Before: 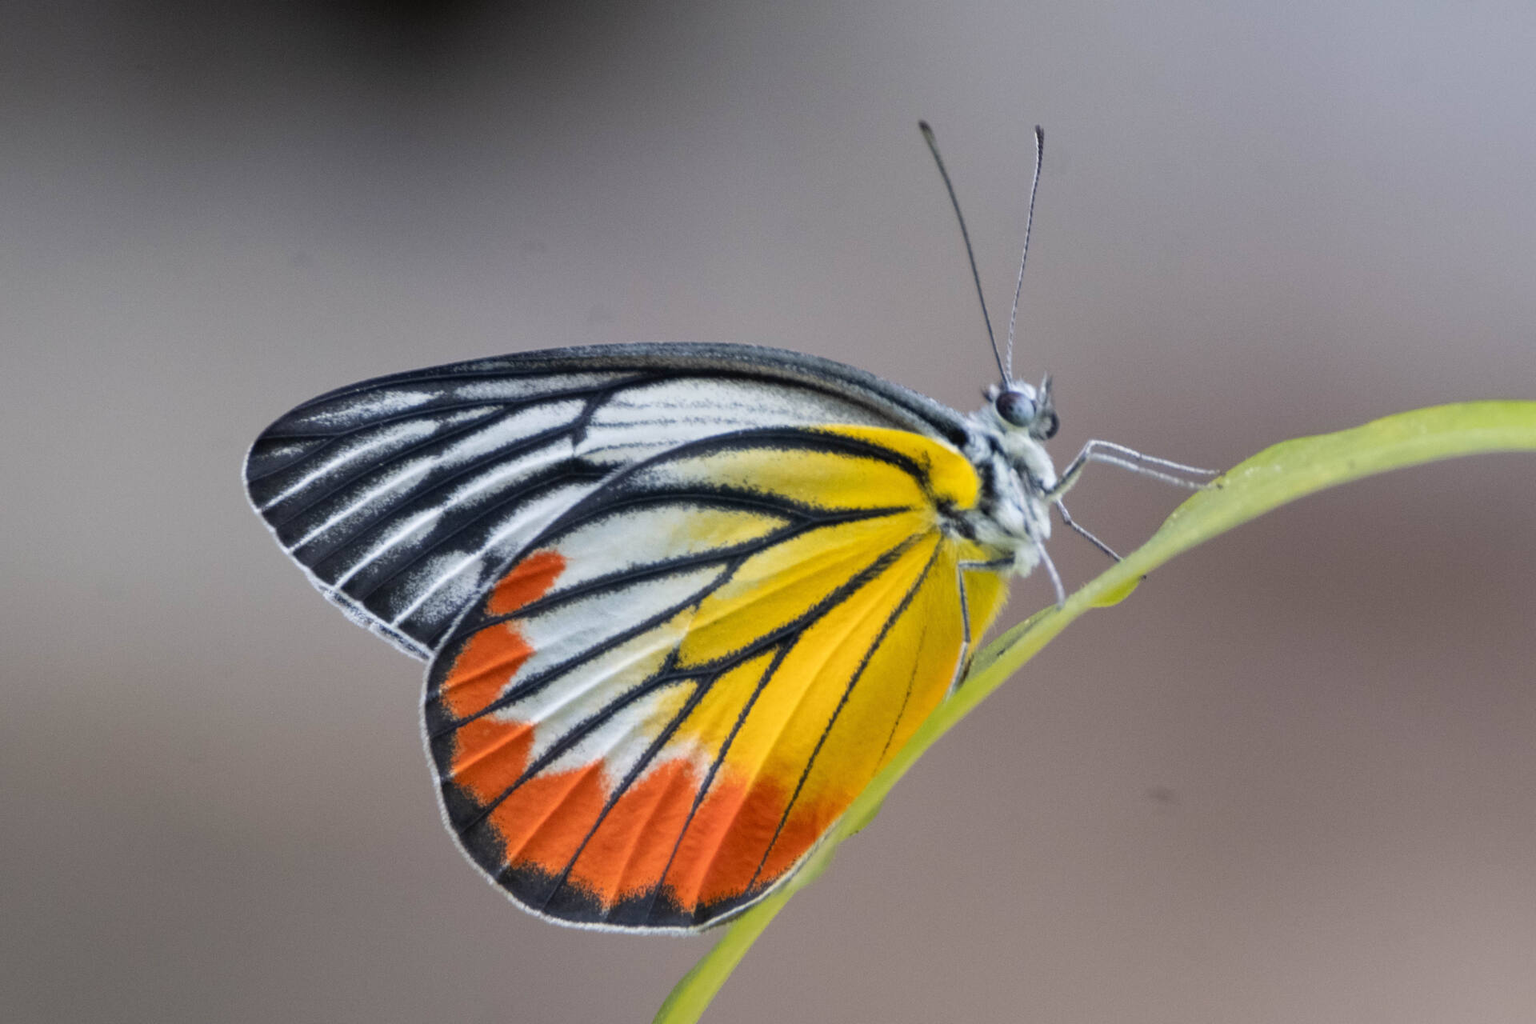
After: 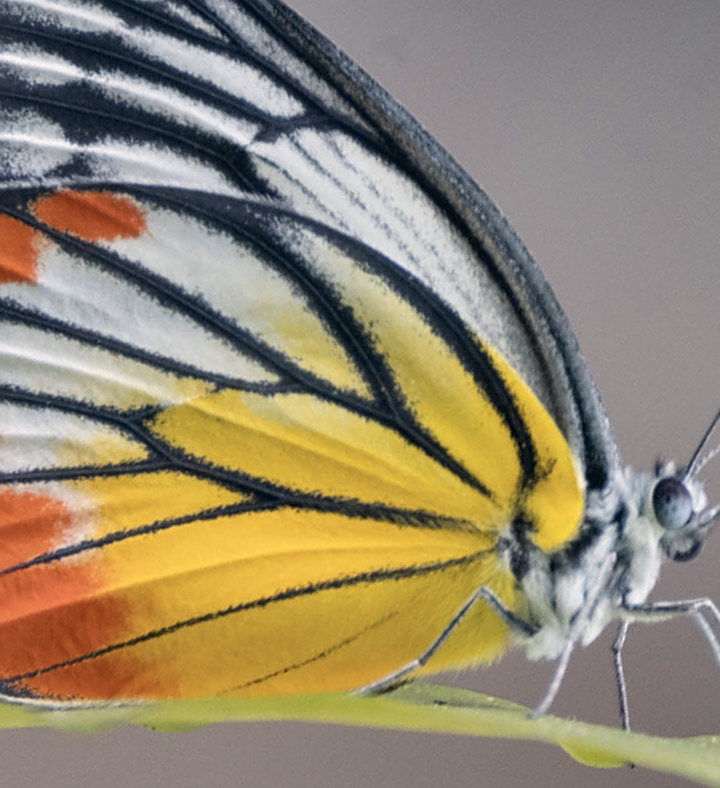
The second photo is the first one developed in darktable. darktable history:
crop and rotate: angle -45.99°, top 16.043%, right 0.833%, bottom 11.599%
sharpen: on, module defaults
color correction: highlights a* 2.79, highlights b* 5.01, shadows a* -2.76, shadows b* -4.89, saturation 0.789
